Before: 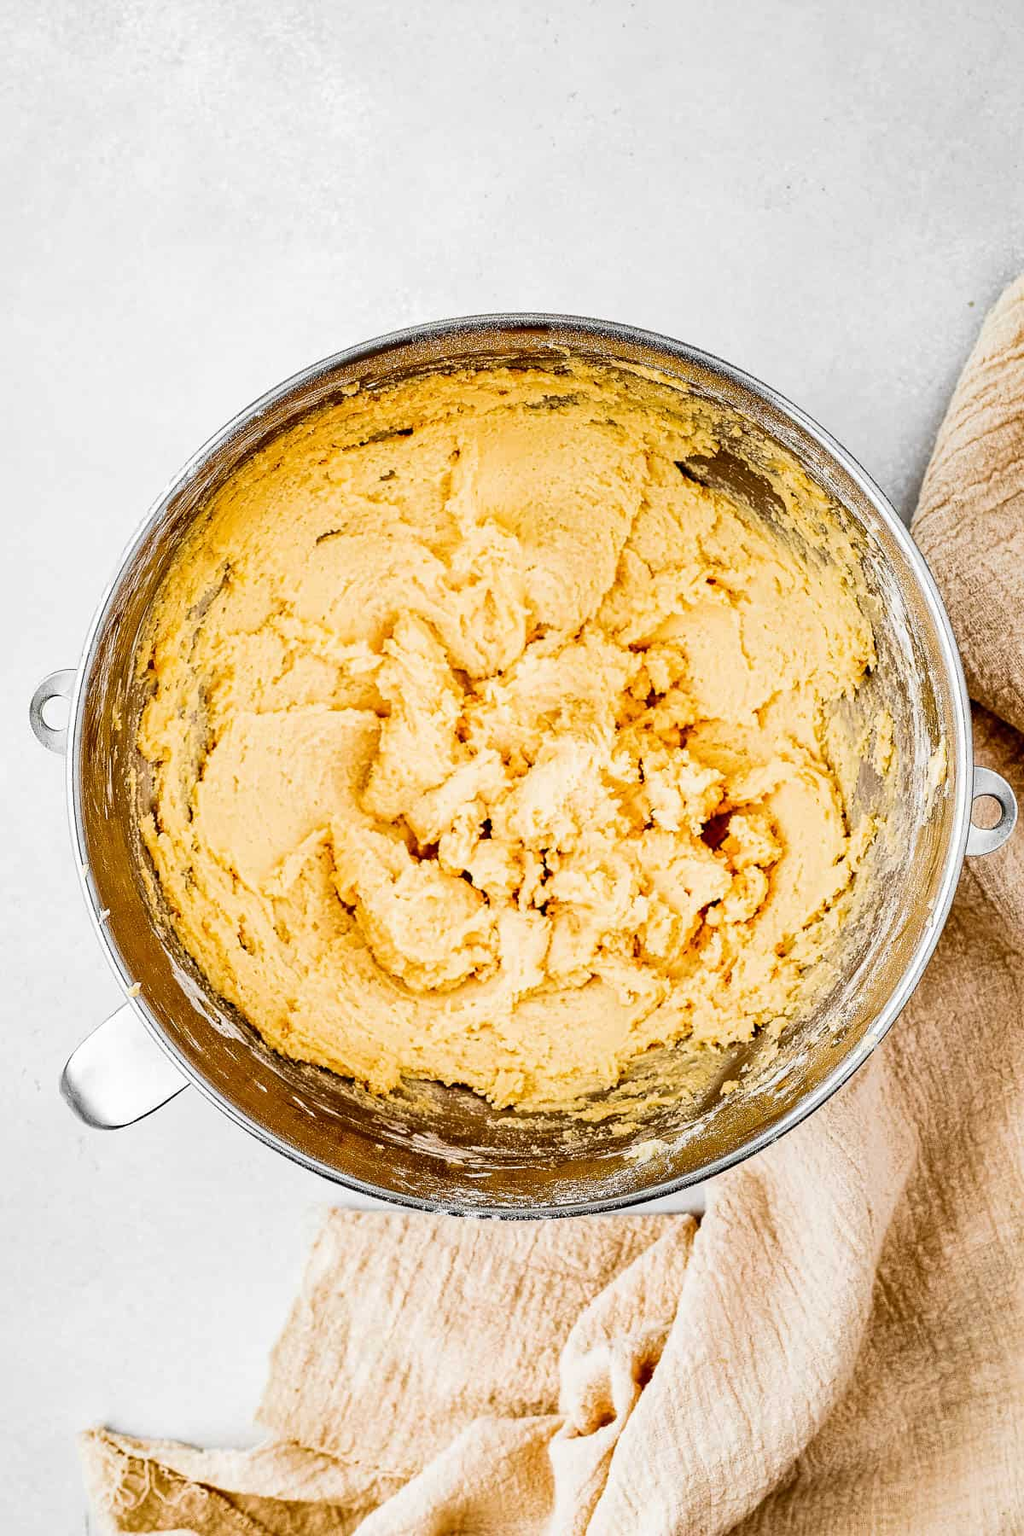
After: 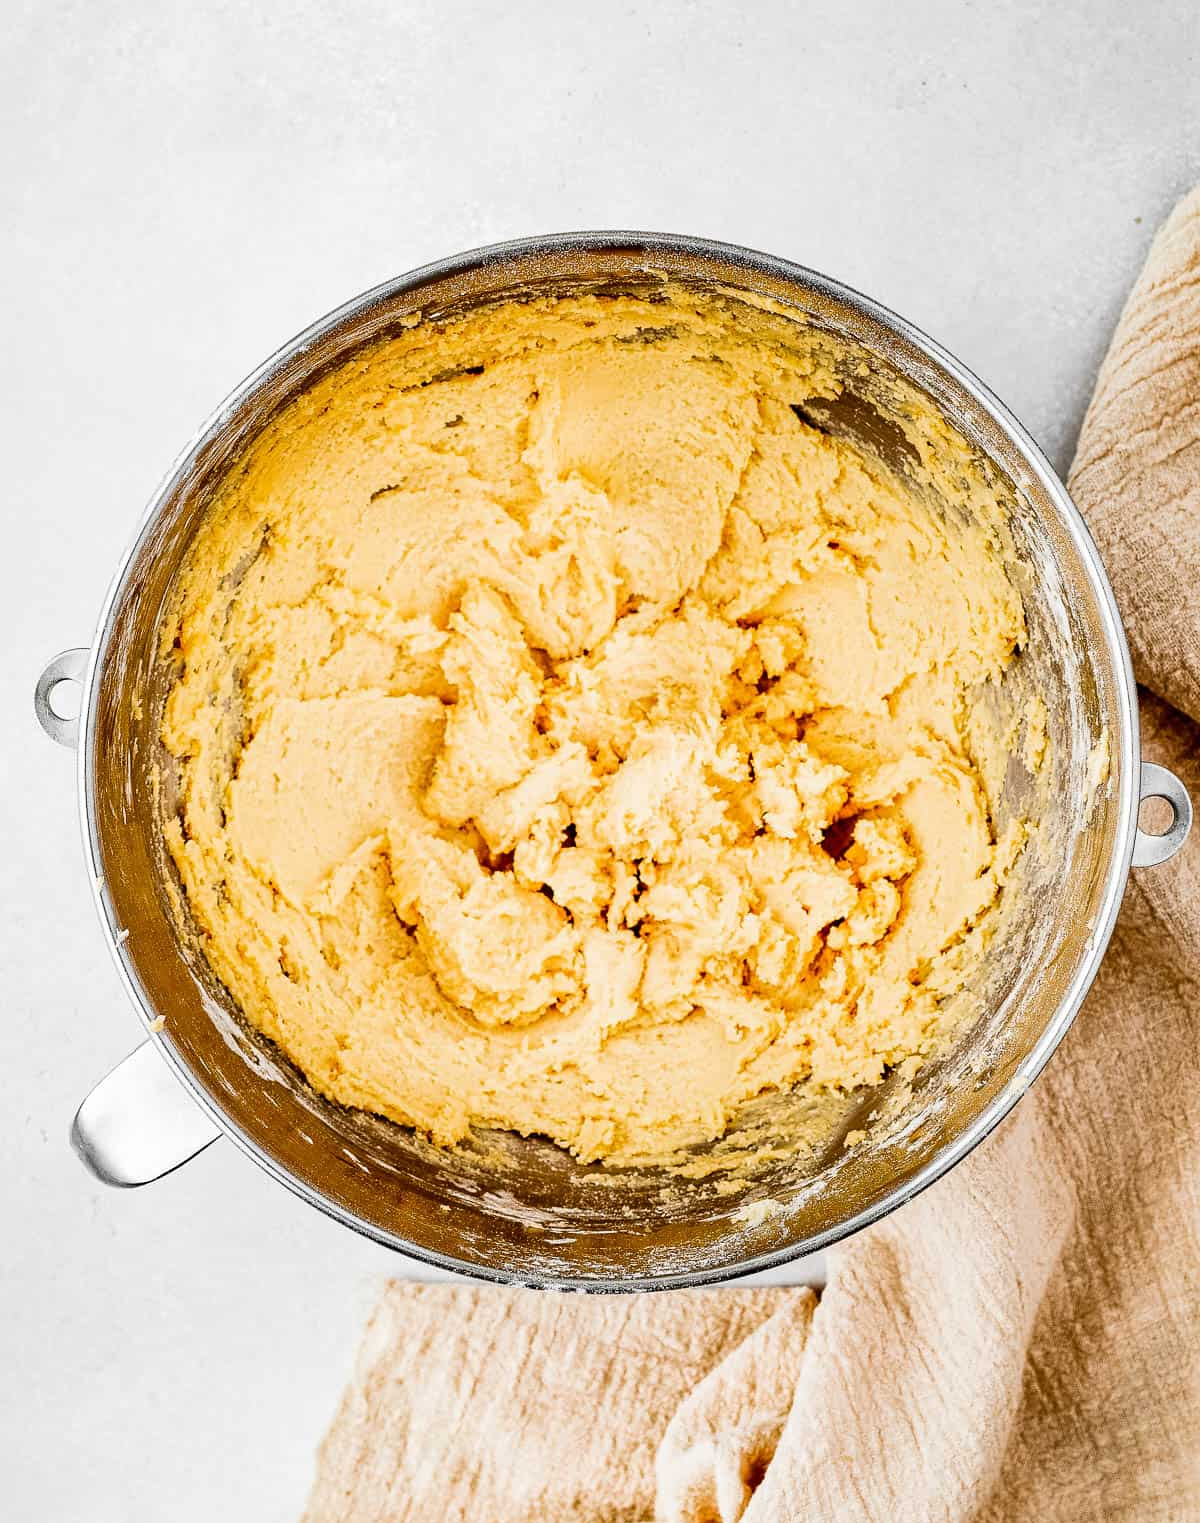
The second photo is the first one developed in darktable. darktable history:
crop: top 7.593%, bottom 7.753%
